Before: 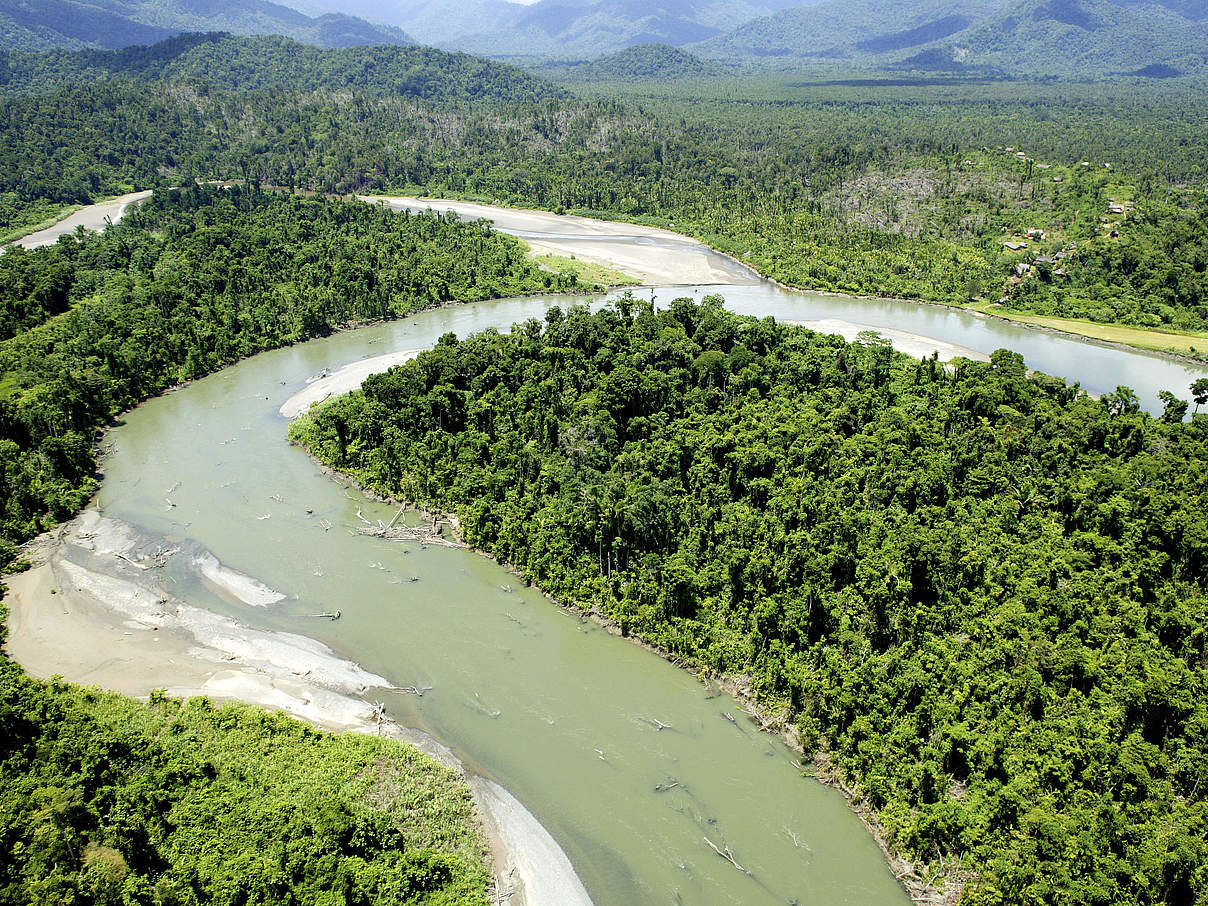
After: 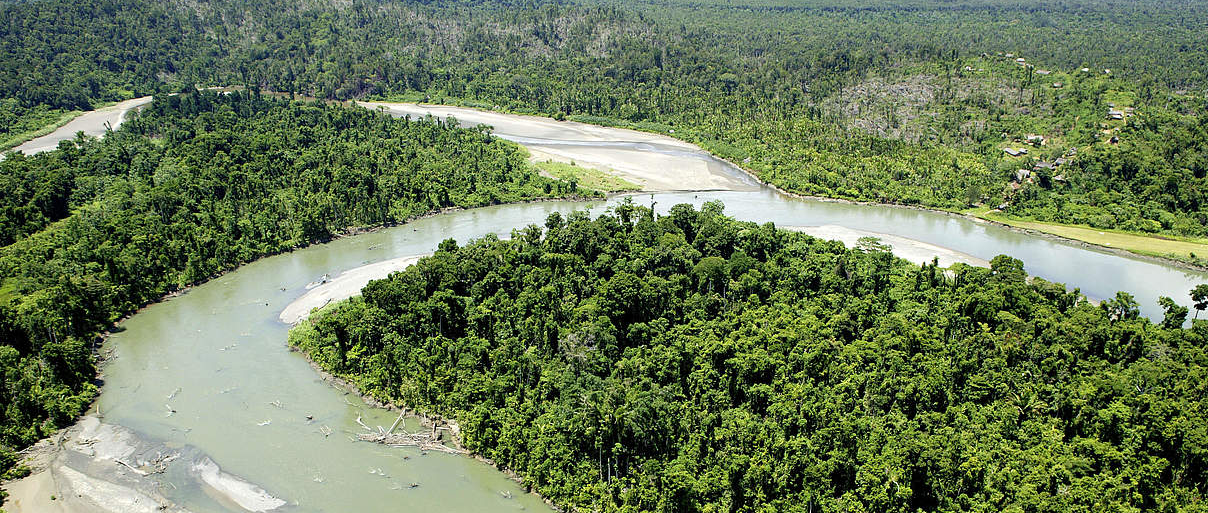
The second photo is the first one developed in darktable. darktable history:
crop and rotate: top 10.473%, bottom 32.847%
